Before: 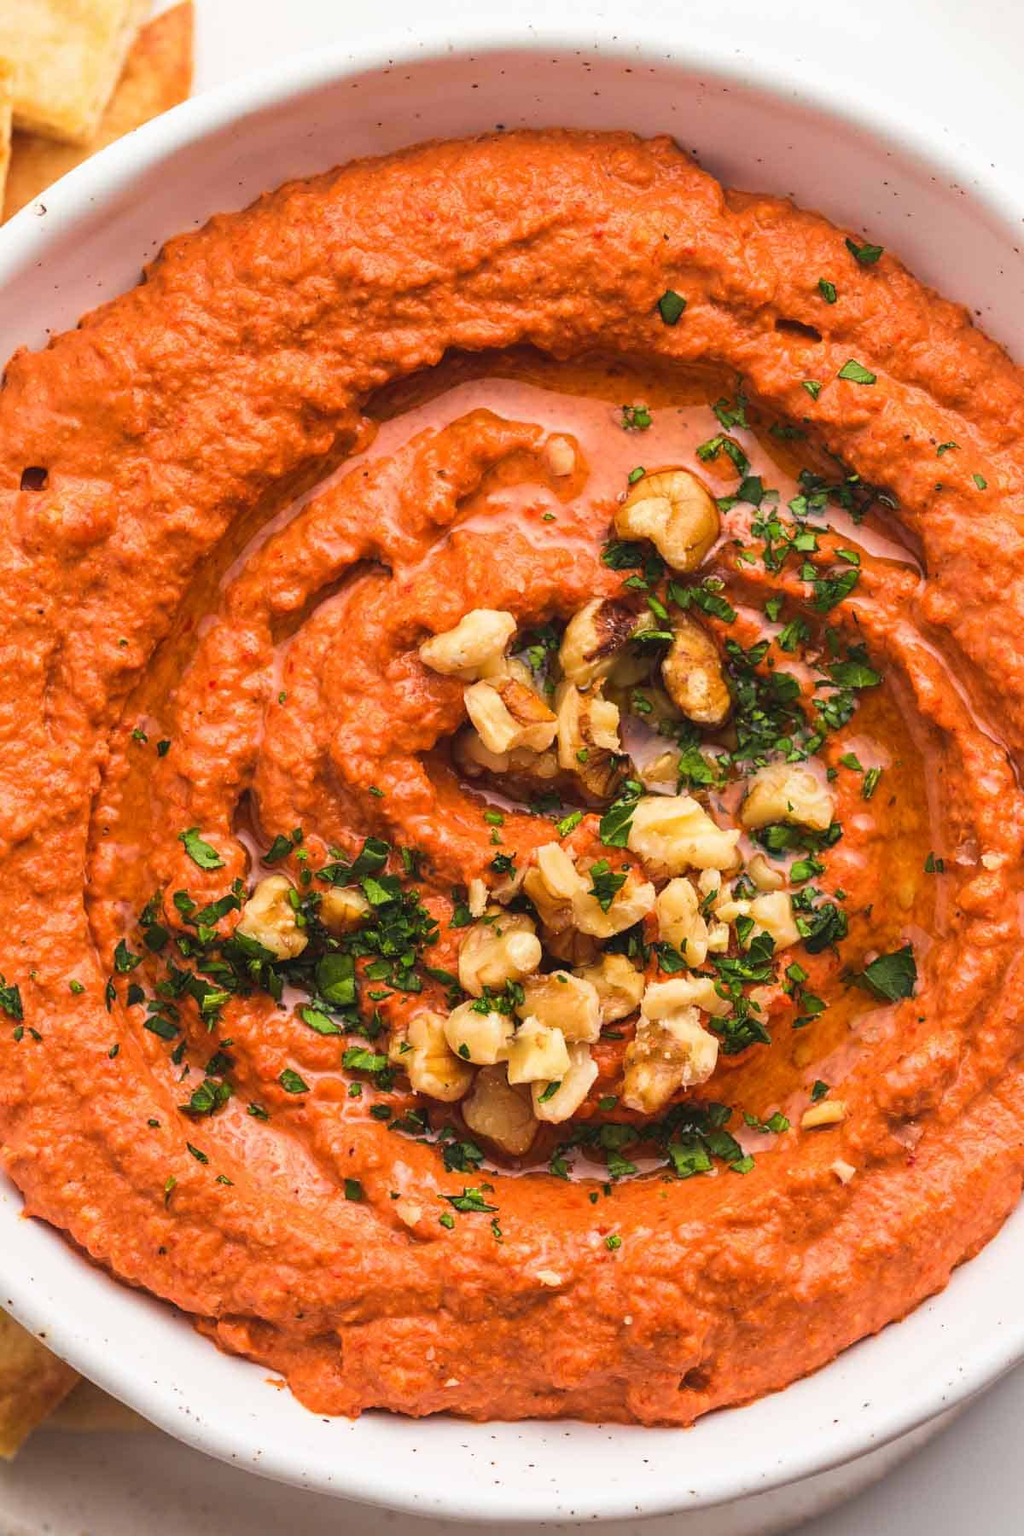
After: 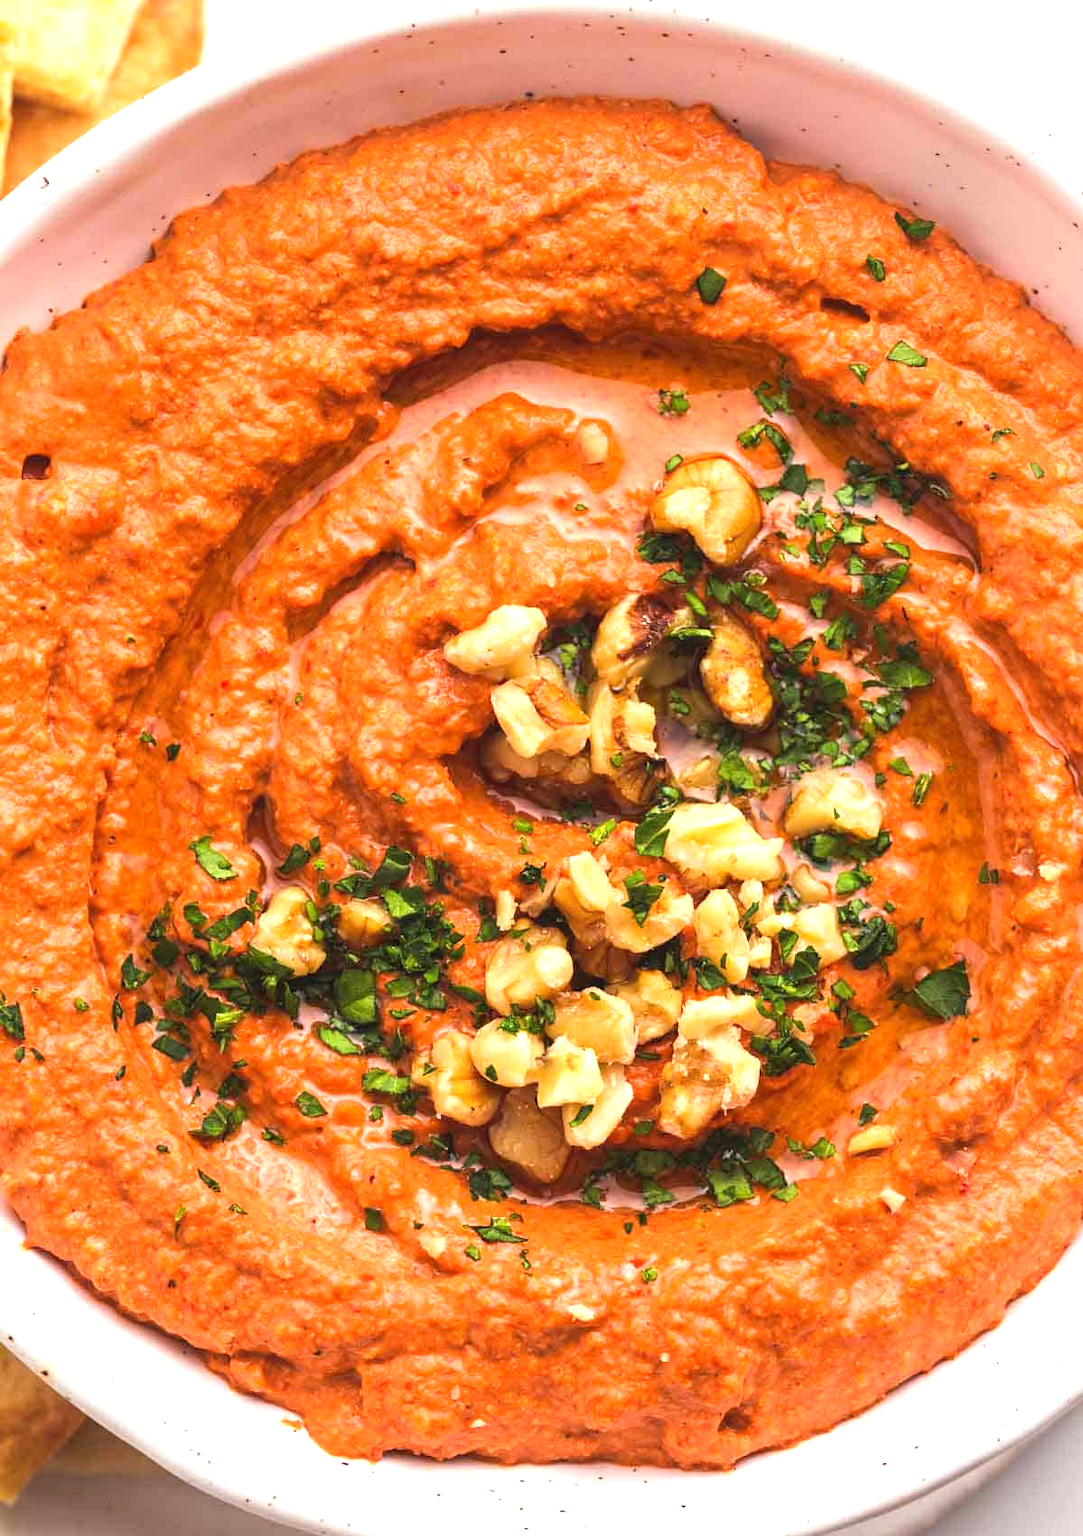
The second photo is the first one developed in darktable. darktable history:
exposure: exposure 0.657 EV, compensate highlight preservation false
crop and rotate: top 2.479%, bottom 3.018%
